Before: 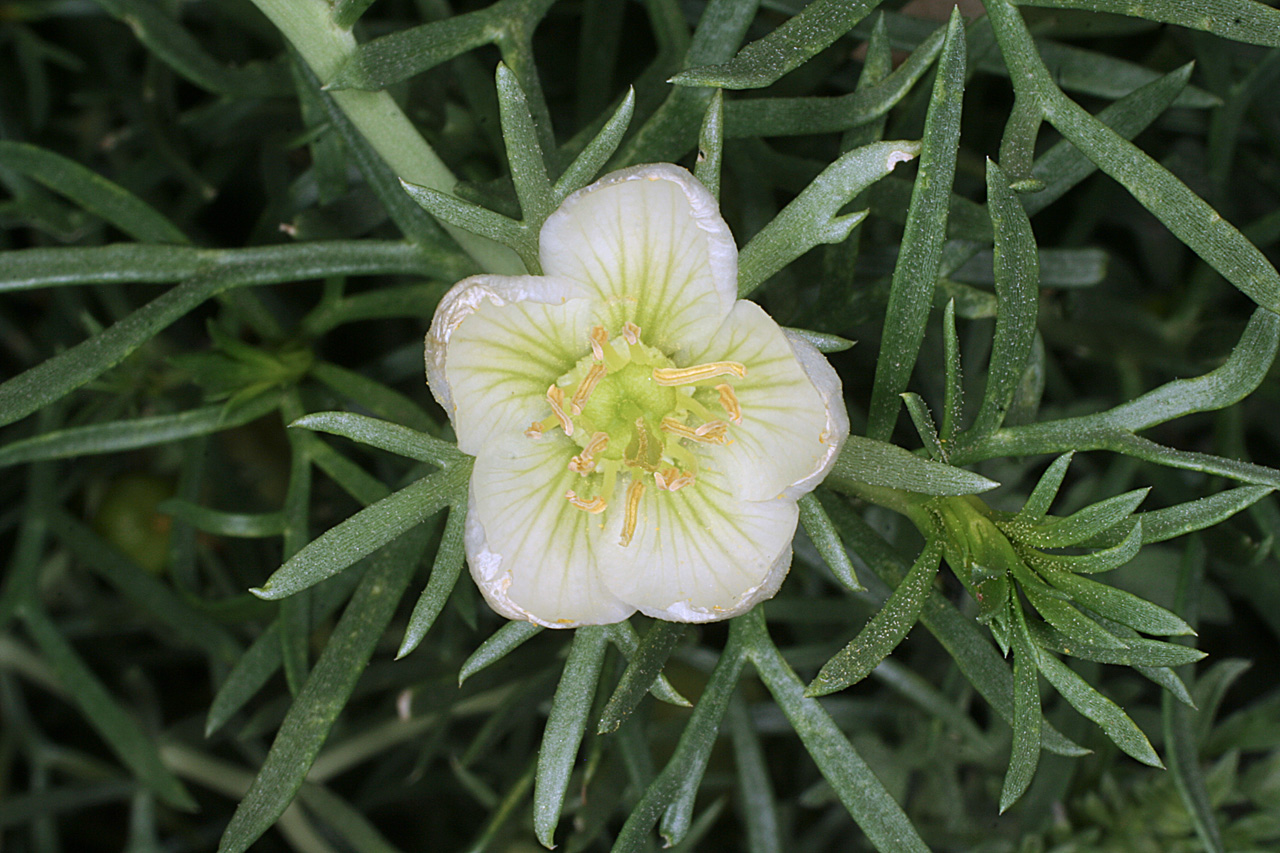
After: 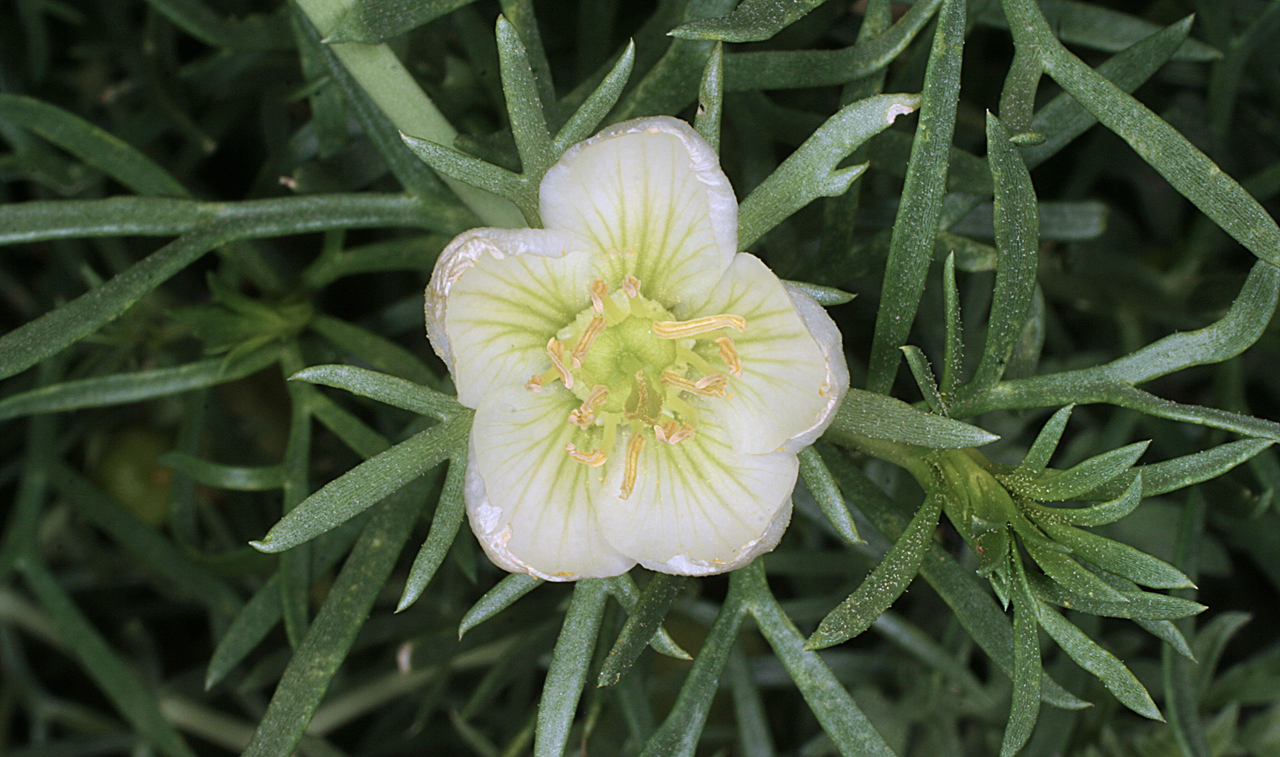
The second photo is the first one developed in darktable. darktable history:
crop and rotate: top 5.609%, bottom 5.609%
velvia: on, module defaults
color correction: saturation 0.8
